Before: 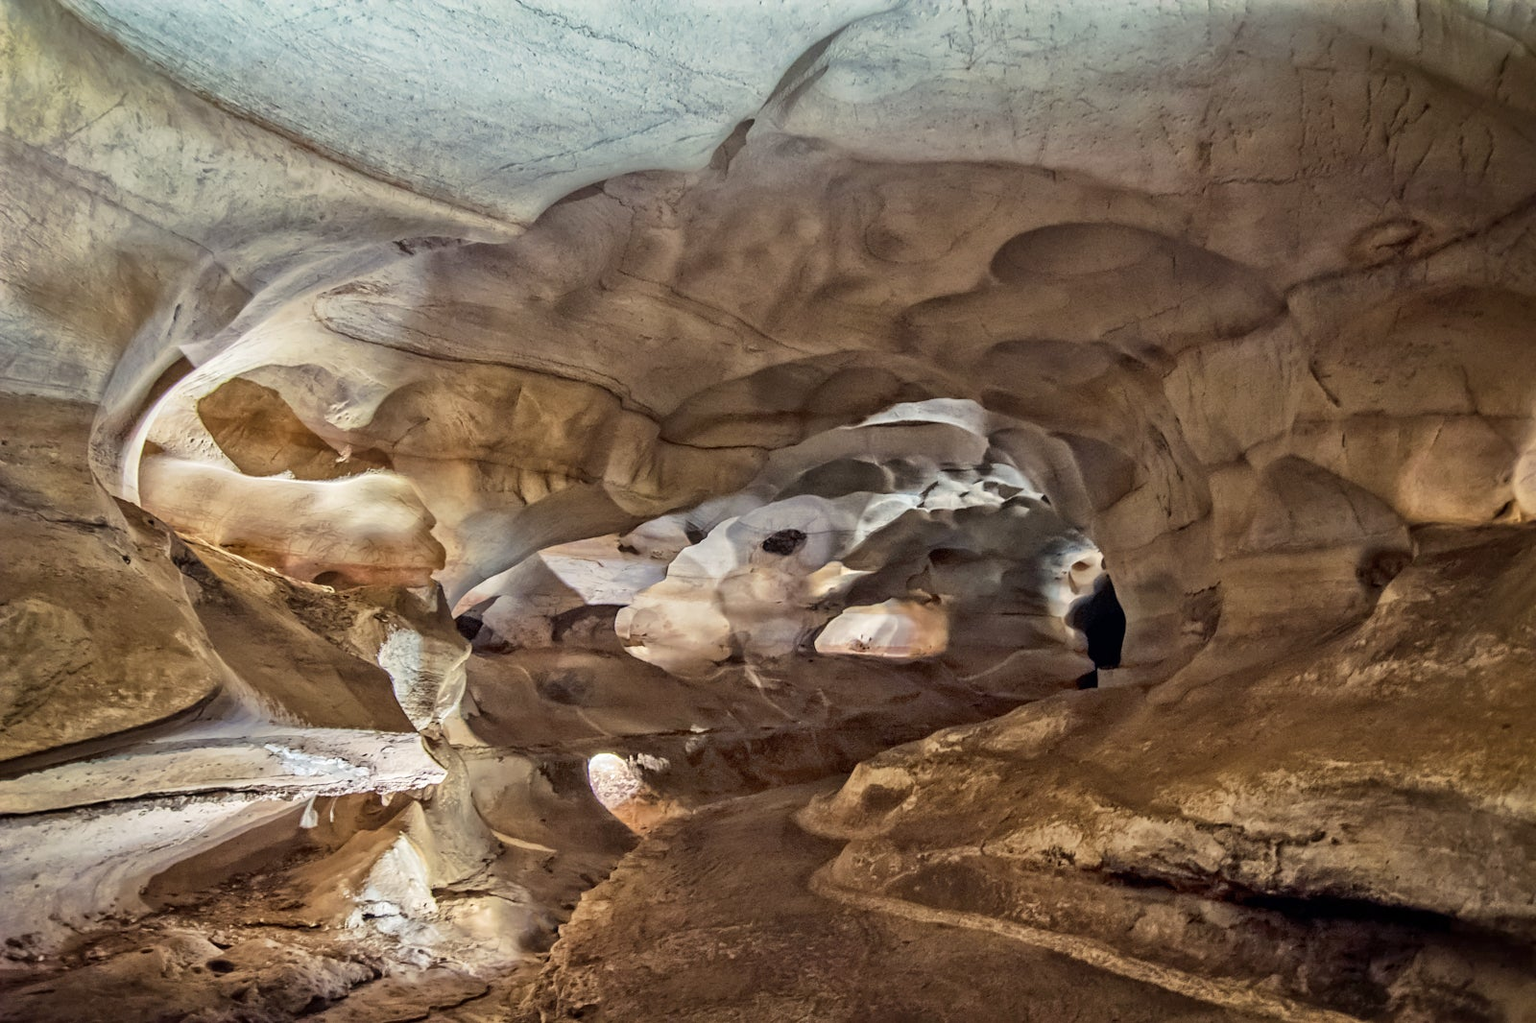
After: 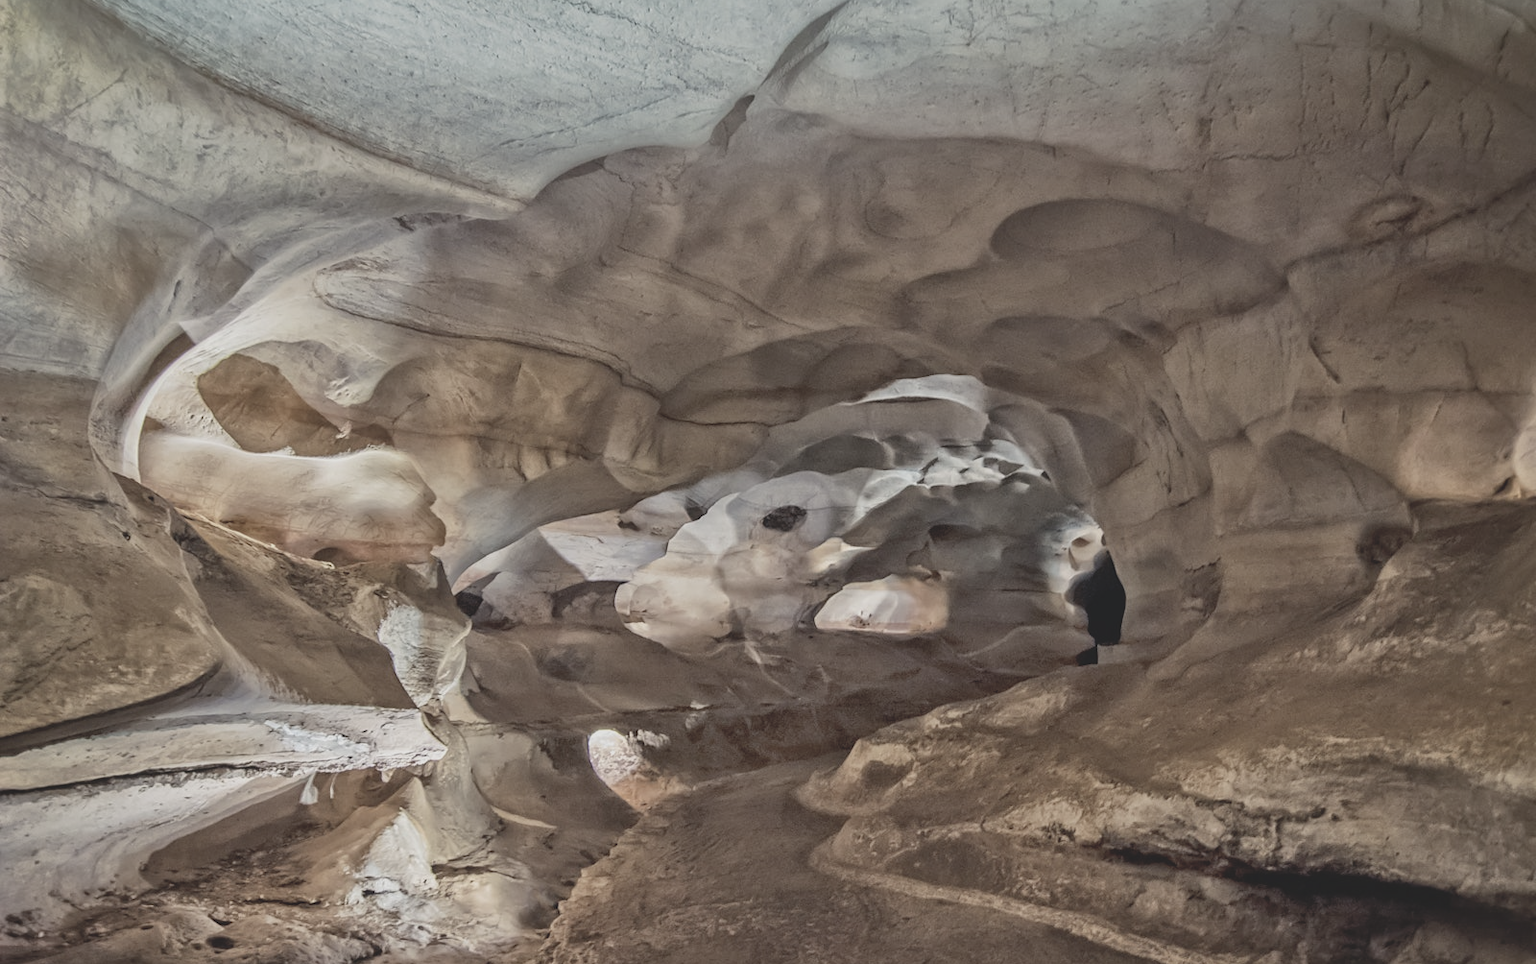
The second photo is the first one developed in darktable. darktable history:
crop and rotate: top 2.511%, bottom 3.181%
shadows and highlights: radius 169.42, shadows 26.94, white point adjustment 3.14, highlights -68.15, highlights color adjustment 31.33%, soften with gaussian
contrast brightness saturation: contrast -0.267, saturation -0.443
color correction: highlights b* -0.06, saturation 0.863
